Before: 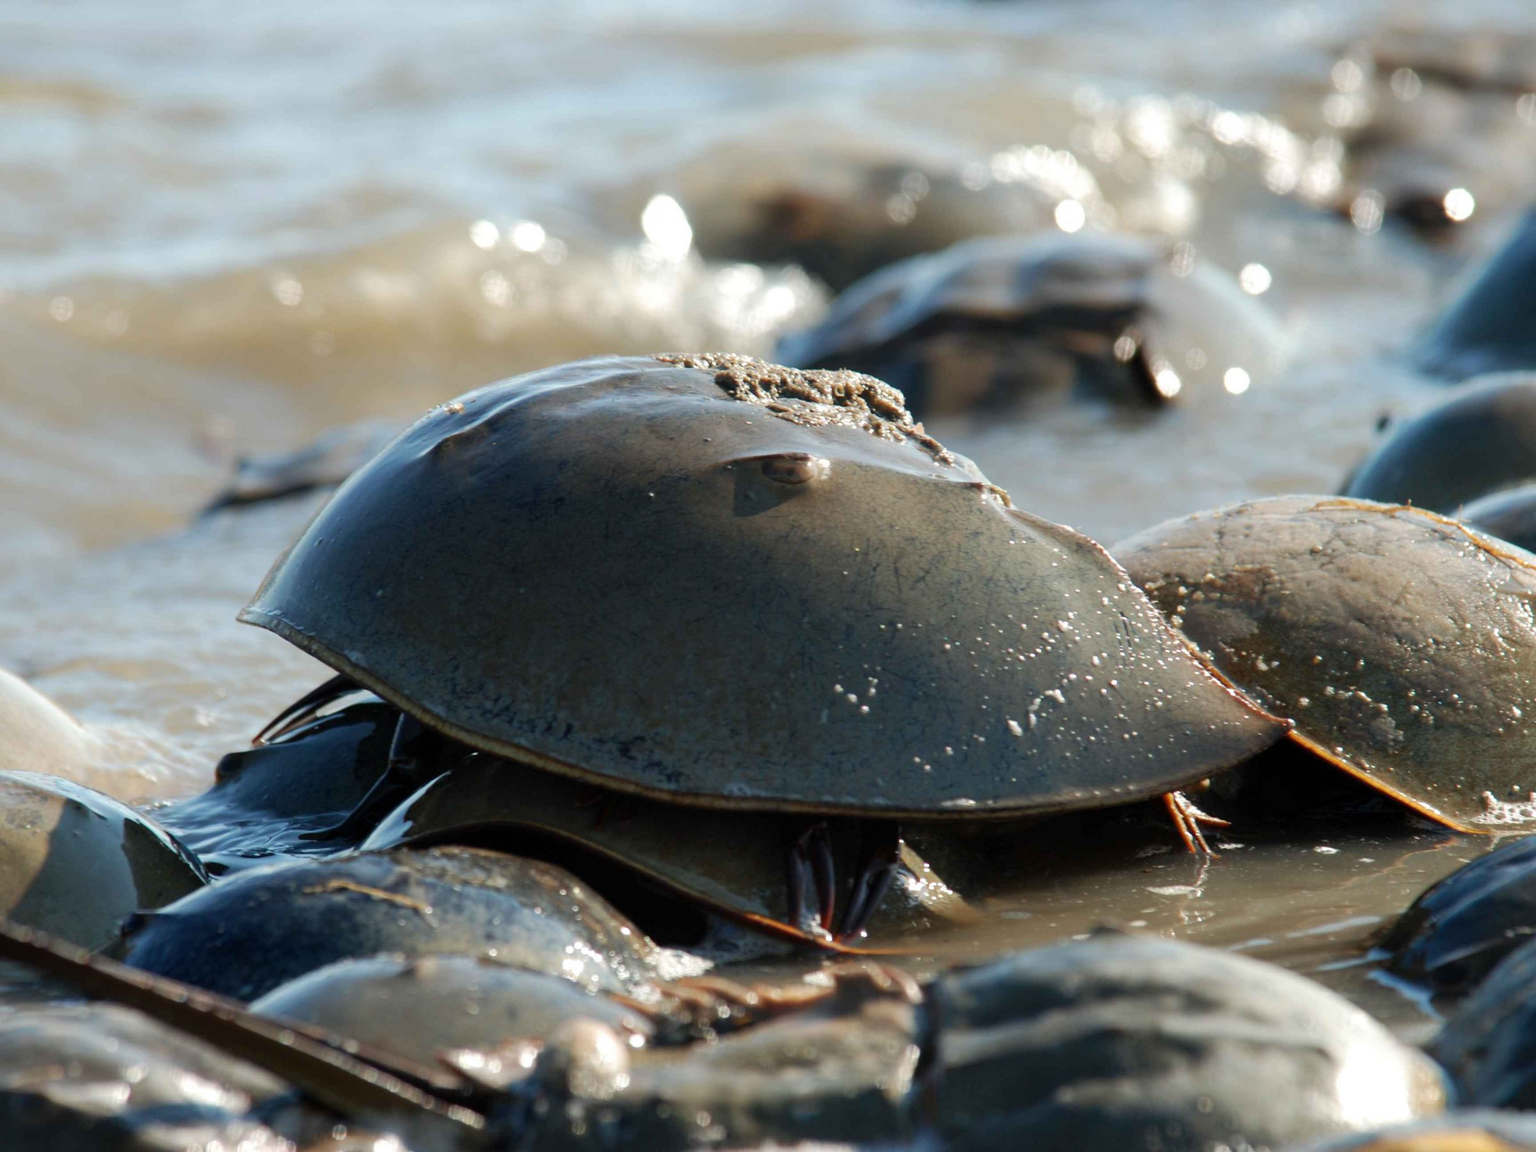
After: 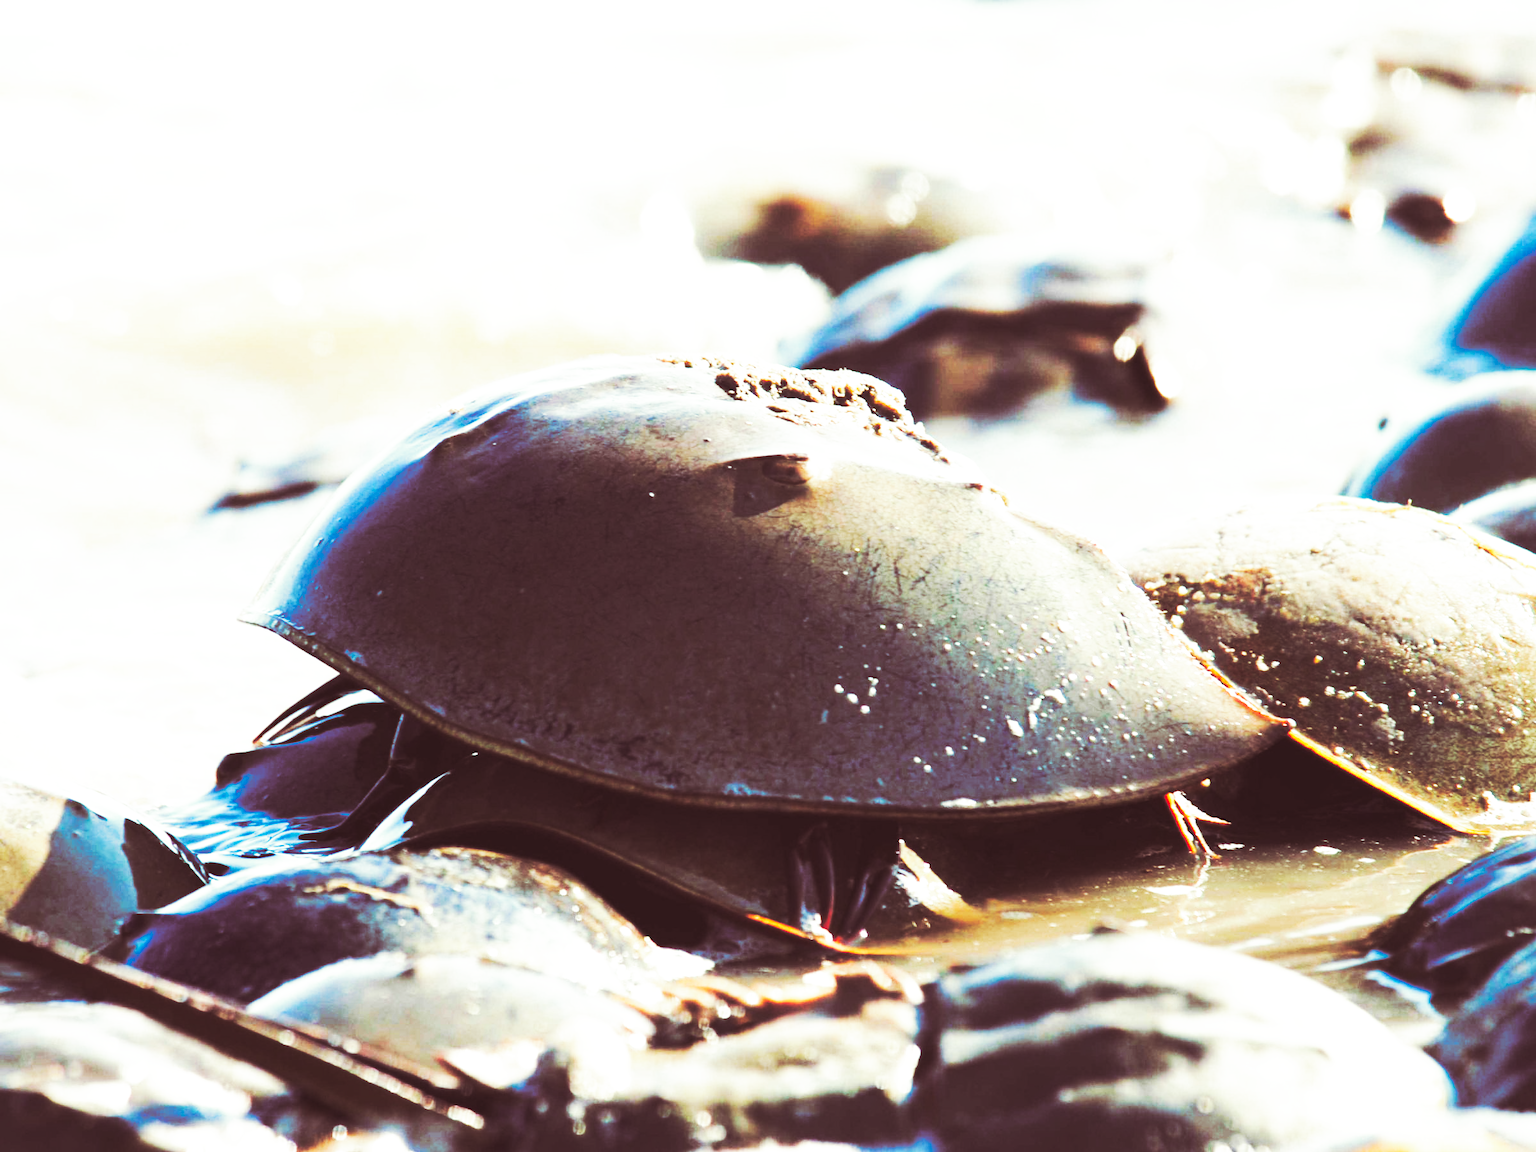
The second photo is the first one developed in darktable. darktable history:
exposure: black level correction 0, exposure 0.7 EV, compensate exposure bias true, compensate highlight preservation false
split-toning: on, module defaults
base curve: curves: ch0 [(0, 0.015) (0.085, 0.116) (0.134, 0.298) (0.19, 0.545) (0.296, 0.764) (0.599, 0.982) (1, 1)], preserve colors none
